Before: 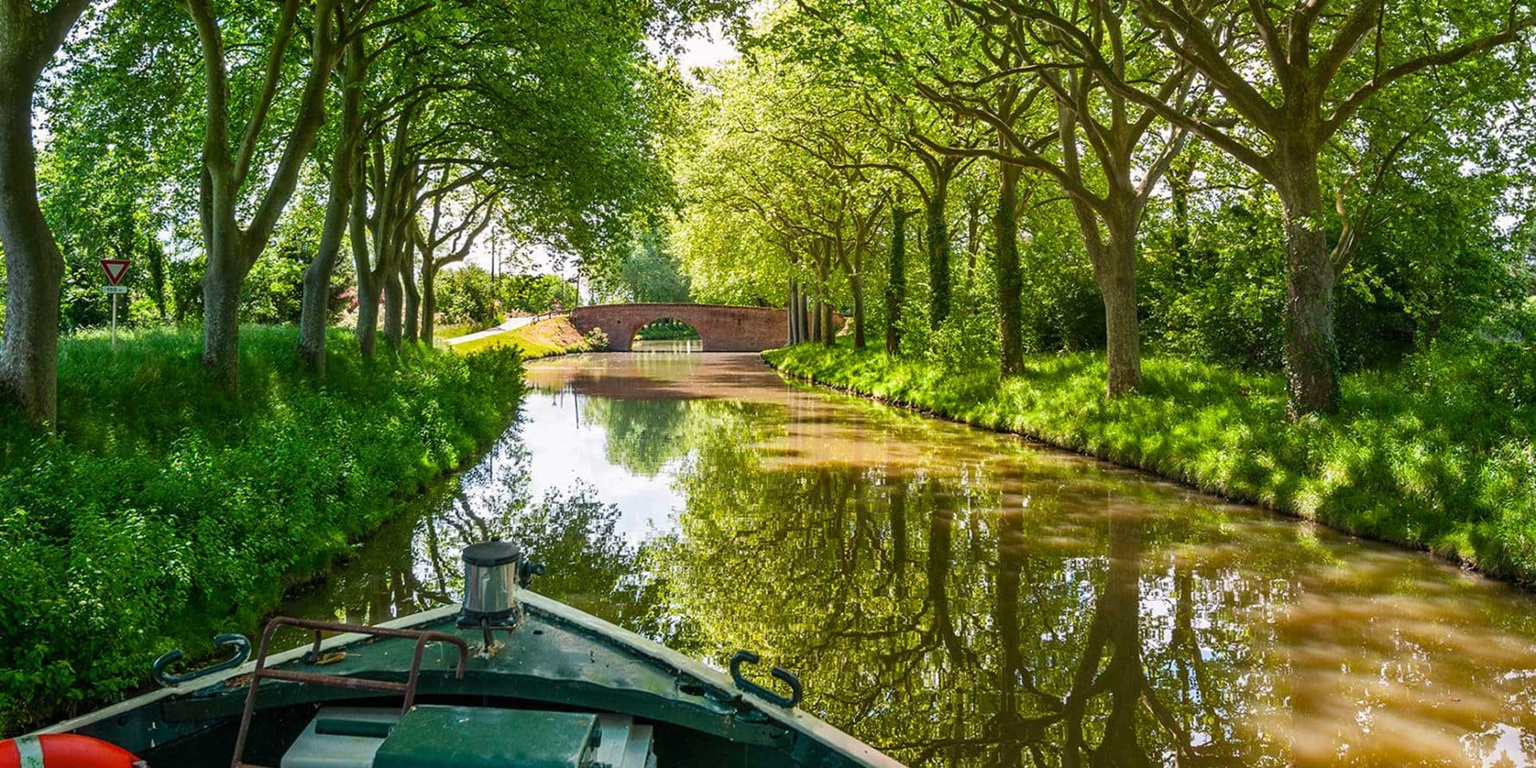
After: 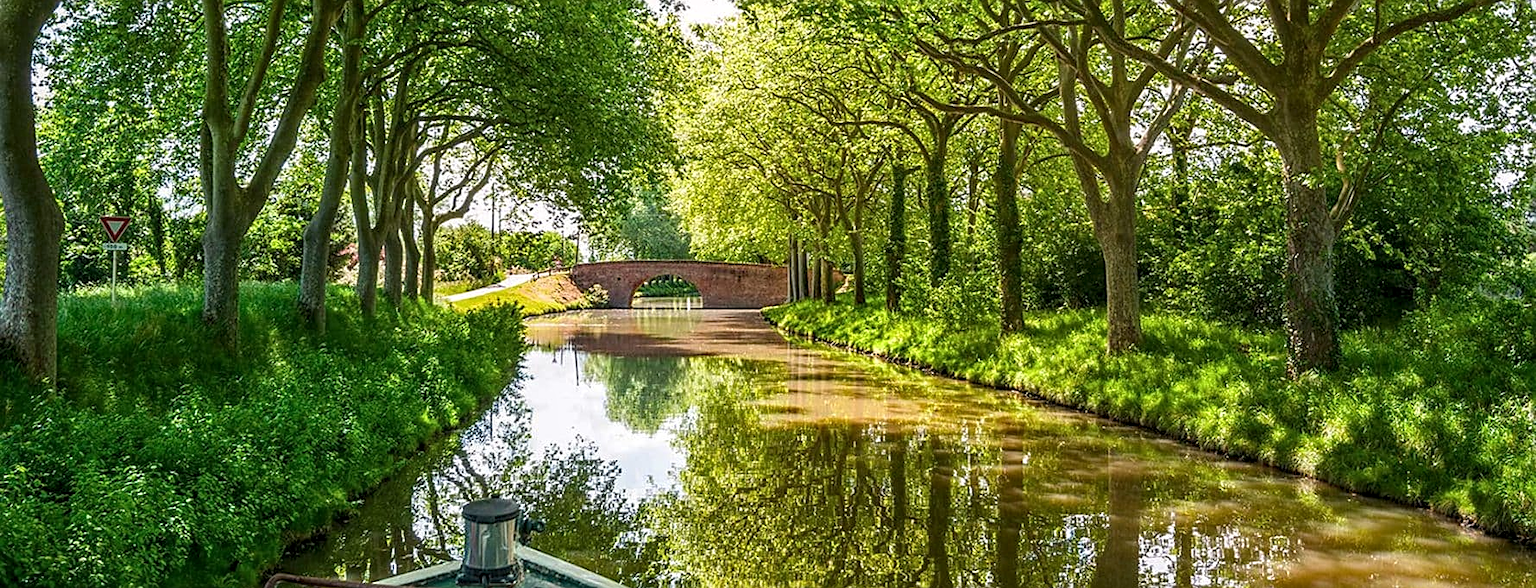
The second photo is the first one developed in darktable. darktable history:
crop: top 5.645%, bottom 17.687%
local contrast: on, module defaults
sharpen: on, module defaults
